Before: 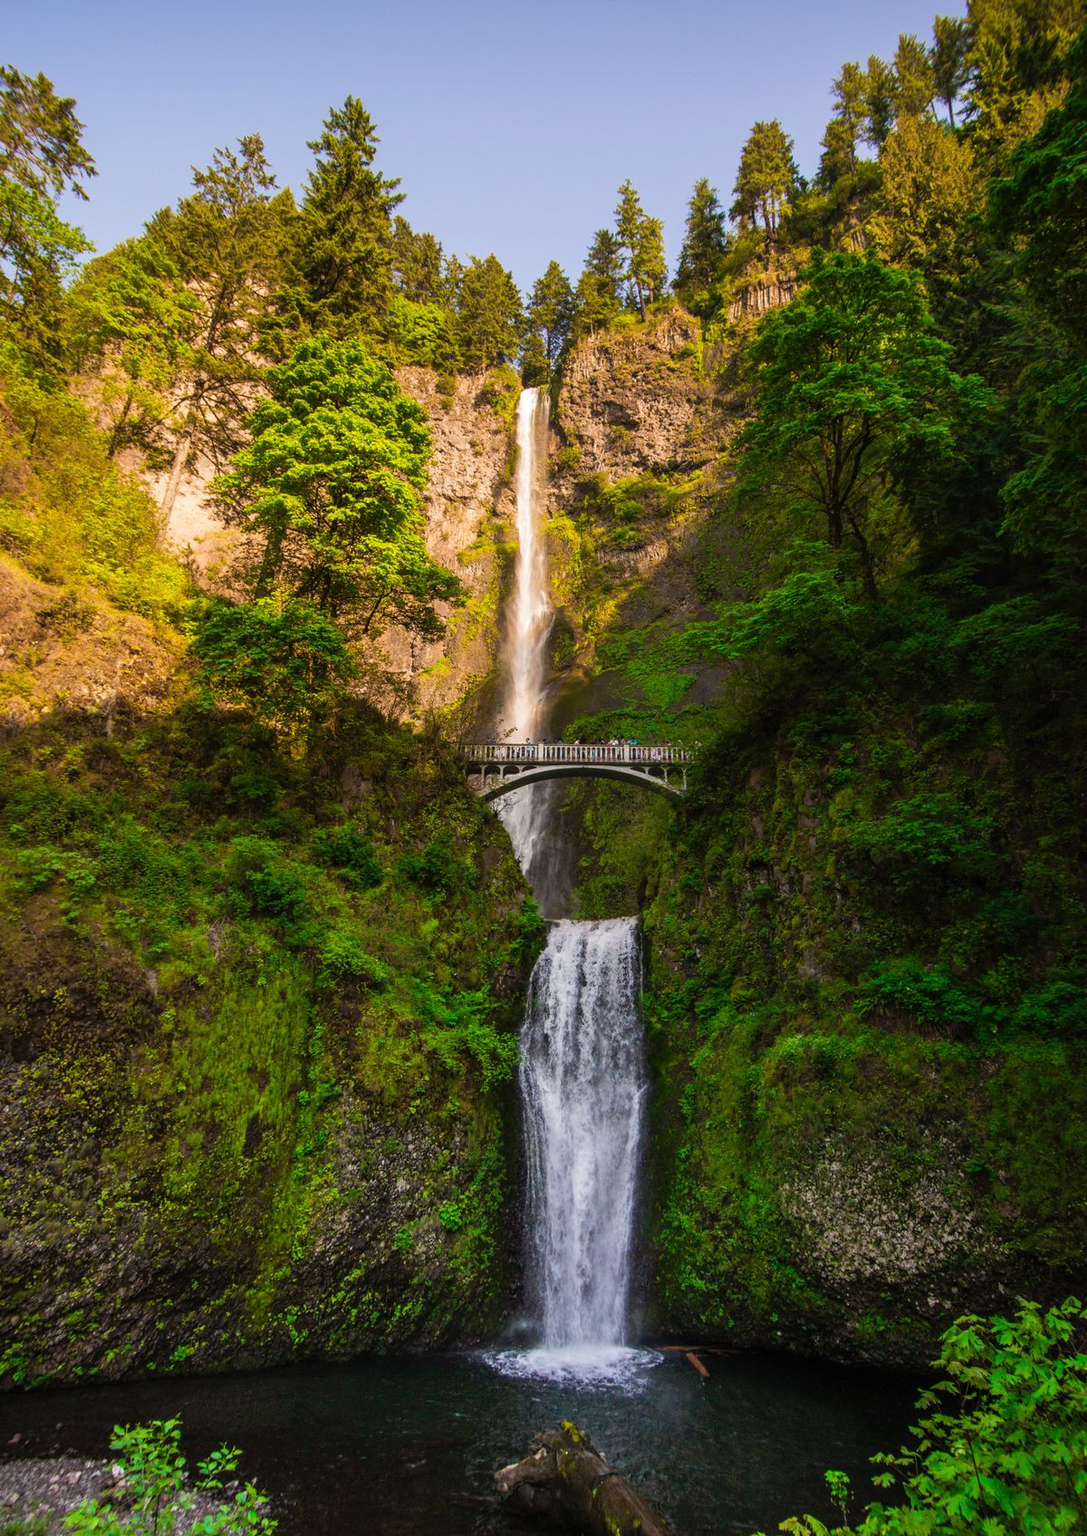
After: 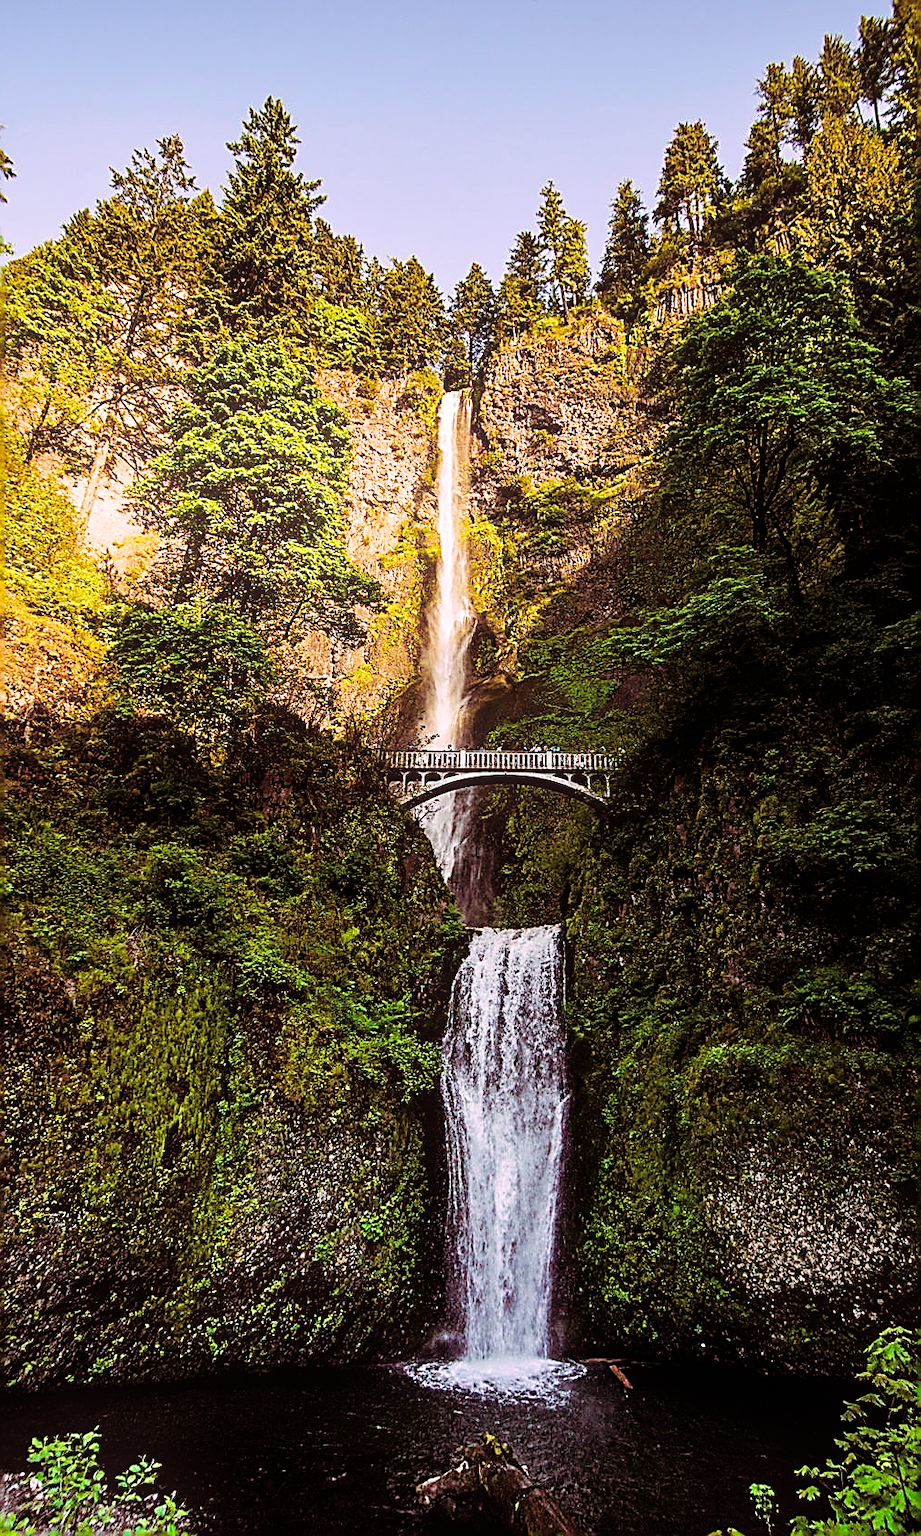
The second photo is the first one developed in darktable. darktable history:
tone curve: curves: ch0 [(0, 0) (0.003, 0) (0.011, 0.001) (0.025, 0.003) (0.044, 0.005) (0.069, 0.012) (0.1, 0.023) (0.136, 0.039) (0.177, 0.088) (0.224, 0.15) (0.277, 0.239) (0.335, 0.334) (0.399, 0.43) (0.468, 0.526) (0.543, 0.621) (0.623, 0.711) (0.709, 0.791) (0.801, 0.87) (0.898, 0.949) (1, 1)], preserve colors none
sharpen: amount 2
bloom: size 9%, threshold 100%, strength 7%
split-toning: highlights › hue 298.8°, highlights › saturation 0.73, compress 41.76%
crop: left 7.598%, right 7.873%
